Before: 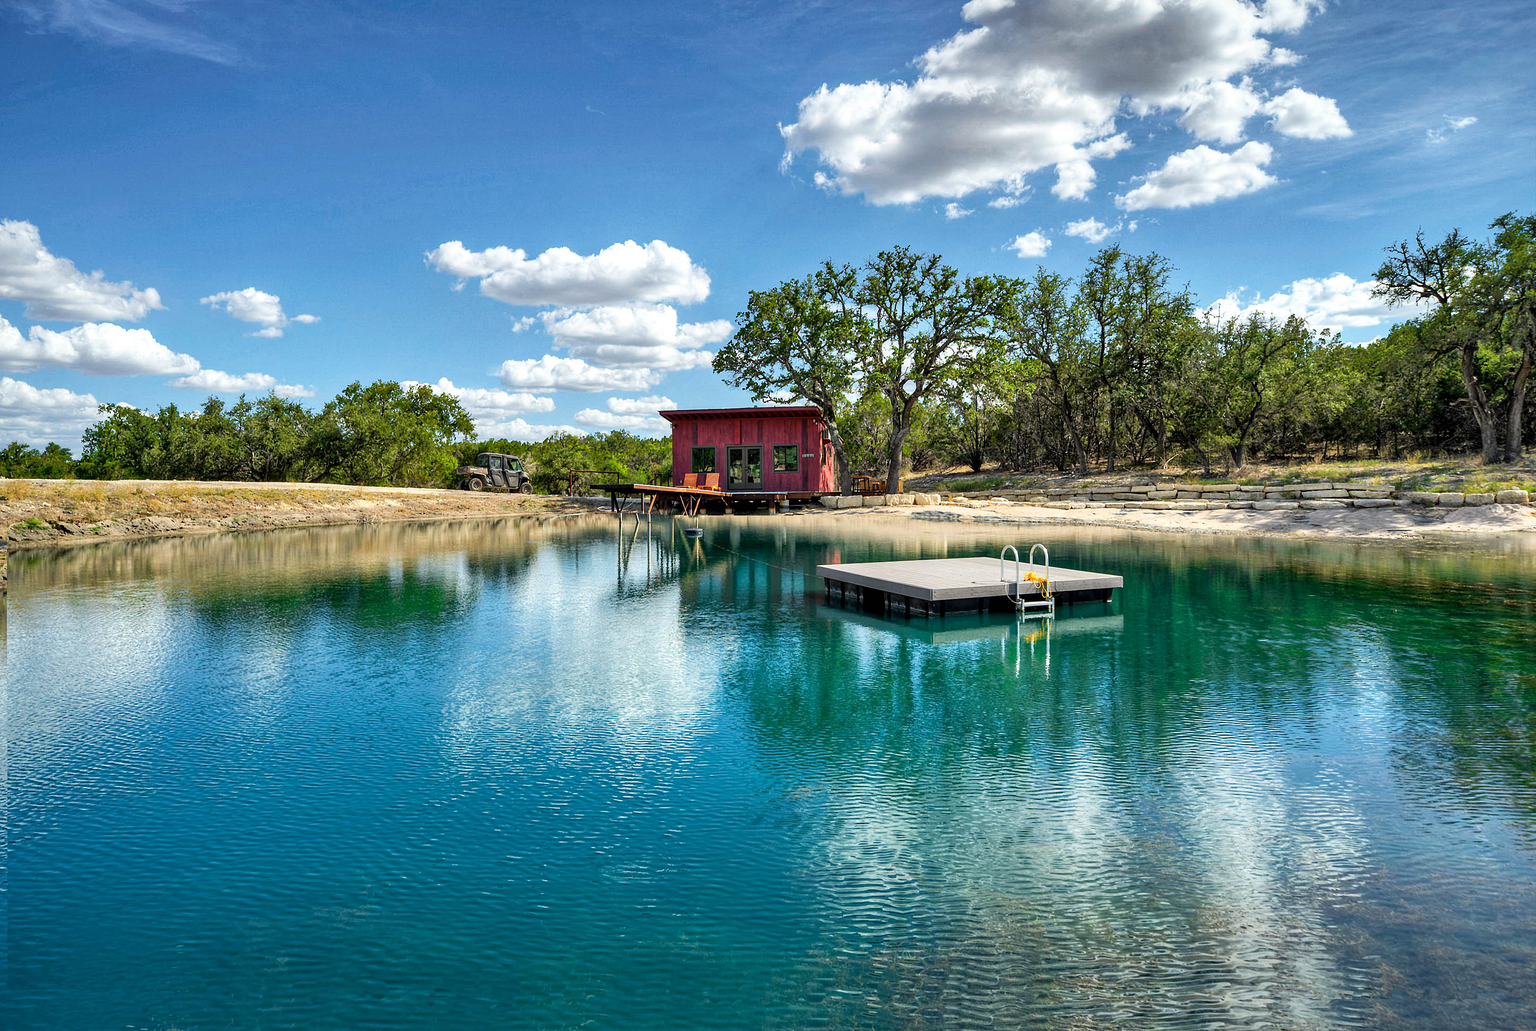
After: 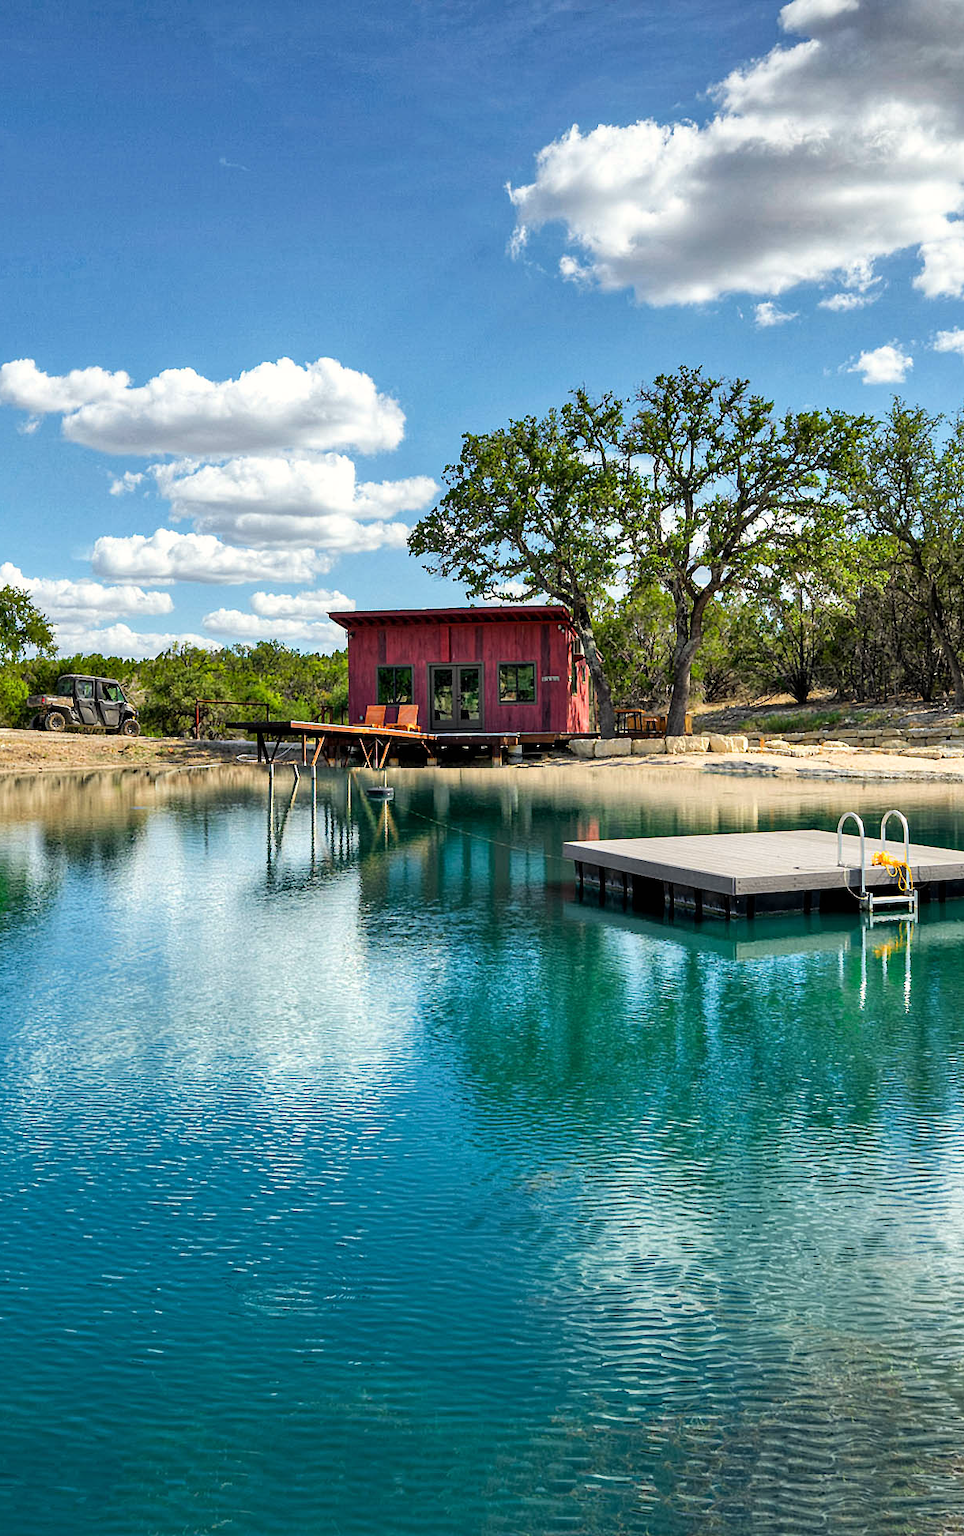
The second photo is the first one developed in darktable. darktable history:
crop: left 28.583%, right 29.231%
white balance: red 1.009, blue 0.985
